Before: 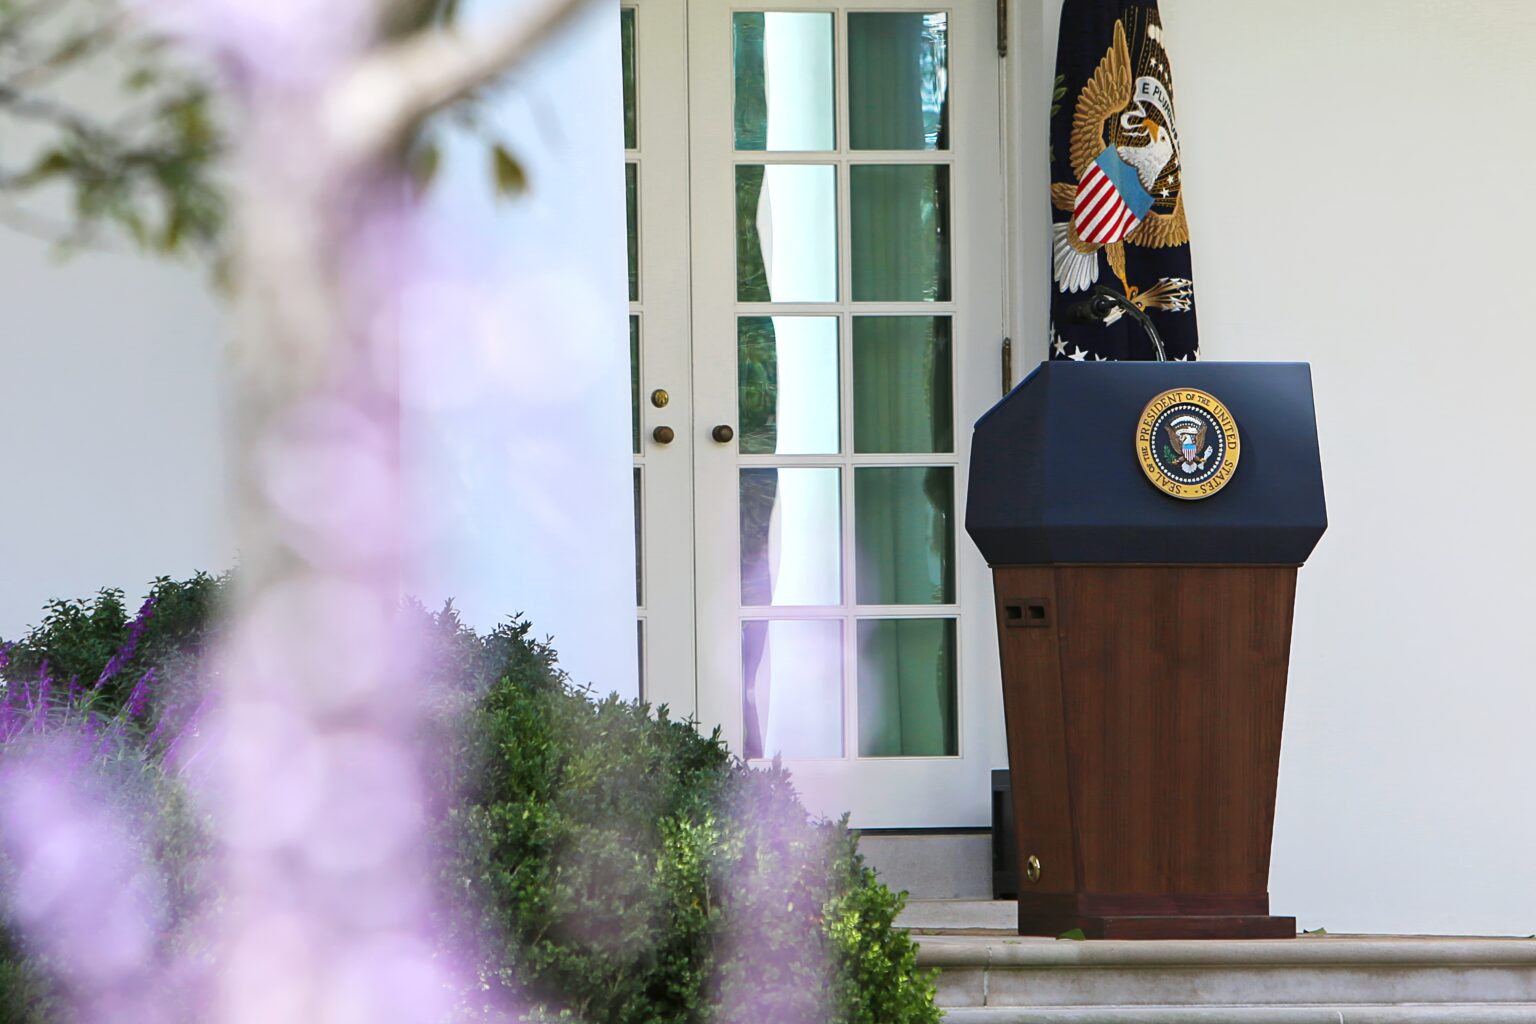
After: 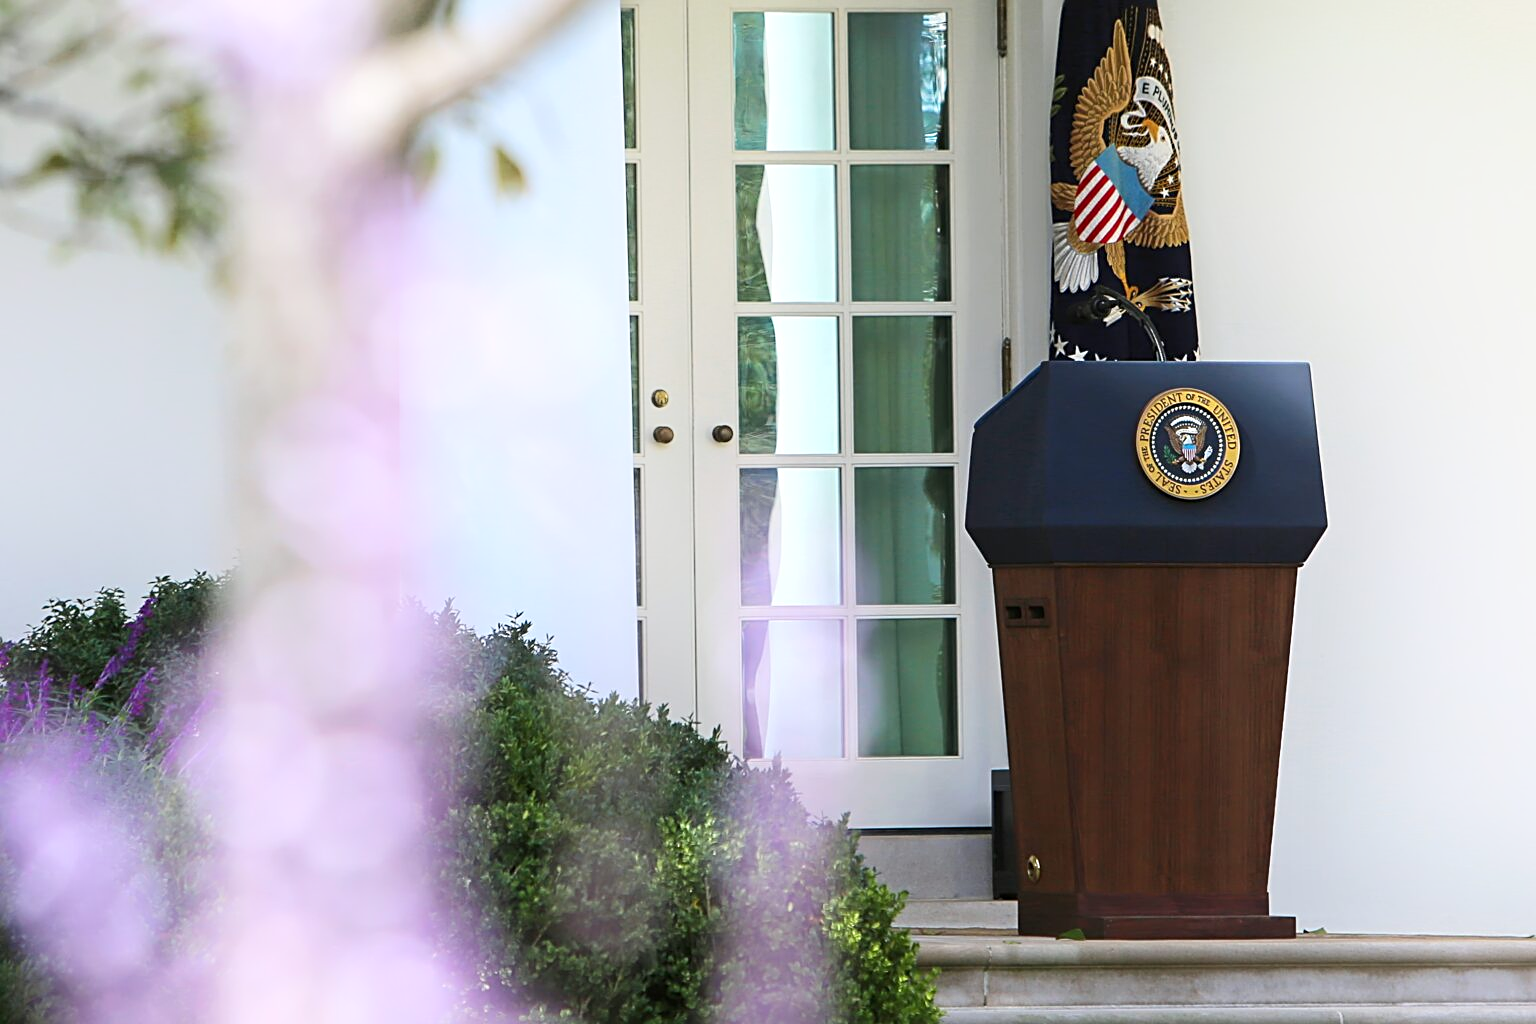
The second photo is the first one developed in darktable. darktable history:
shadows and highlights: shadows -40.12, highlights 63.24, soften with gaussian
sharpen: radius 2.513, amount 0.33
